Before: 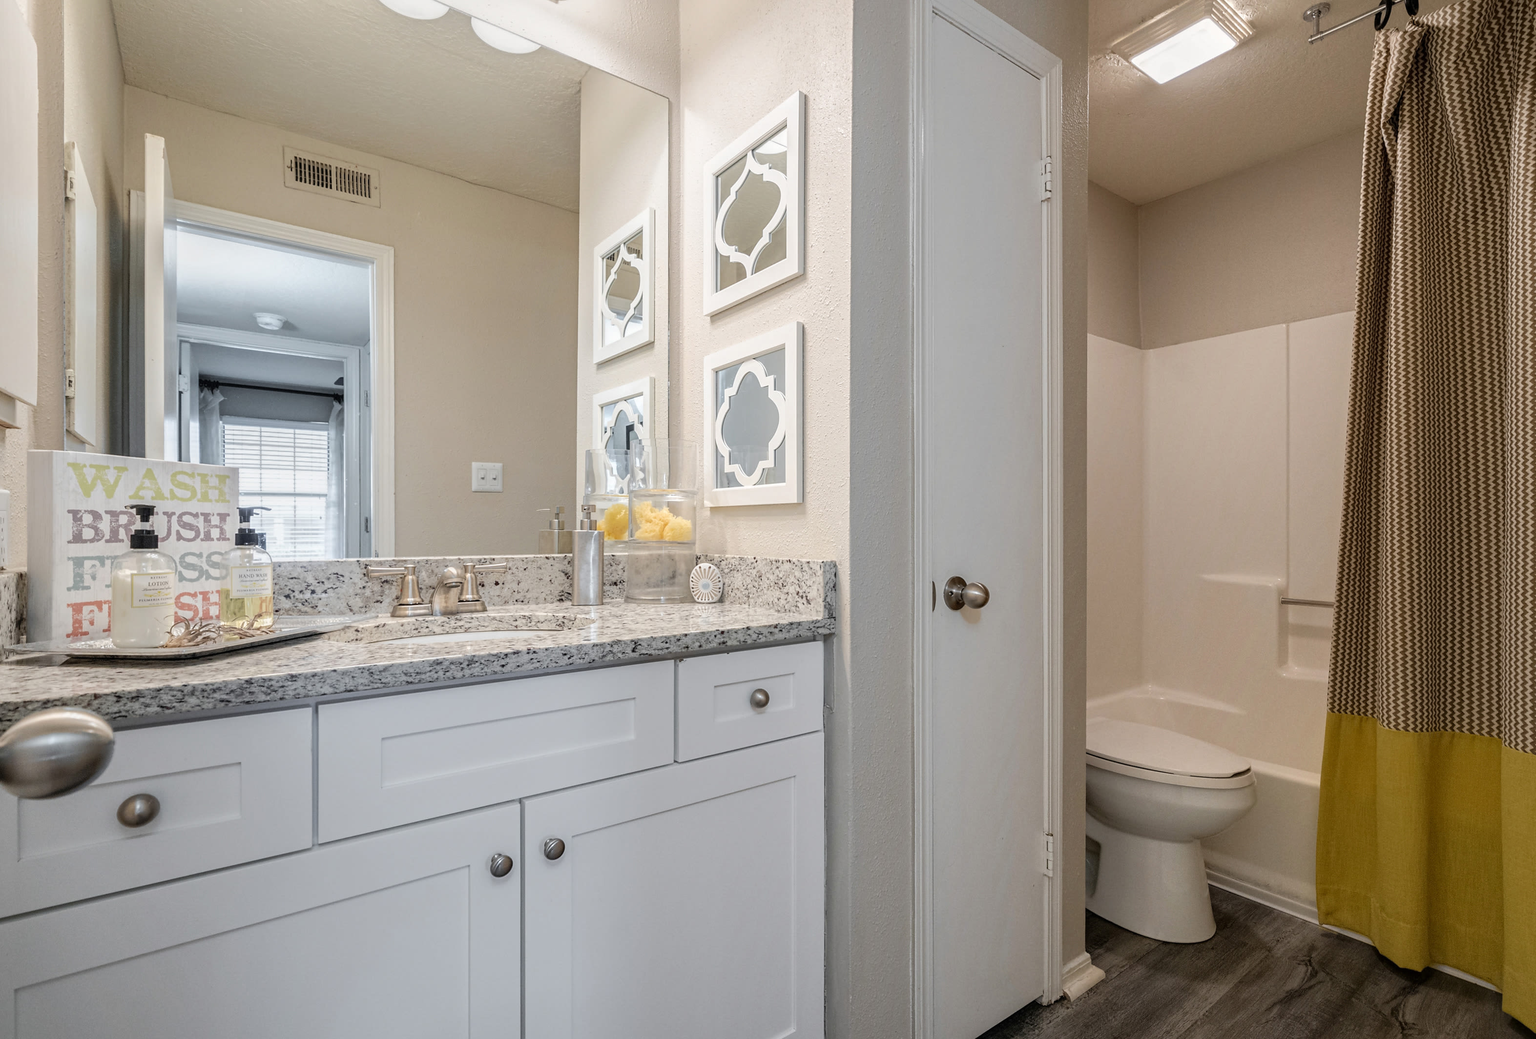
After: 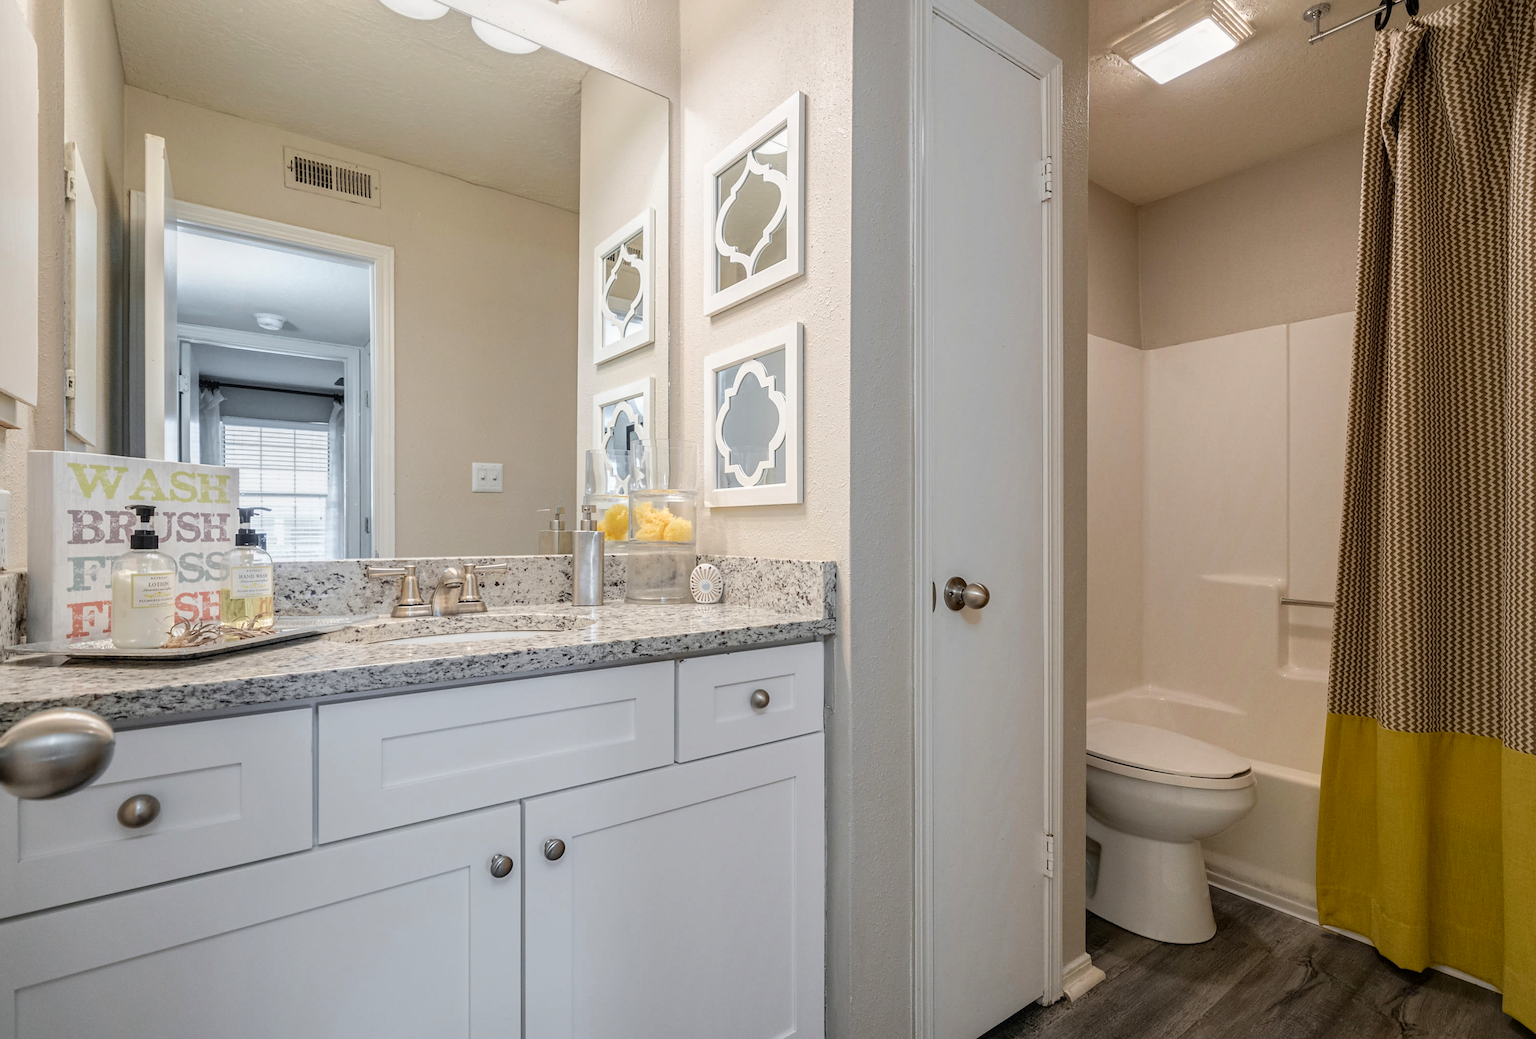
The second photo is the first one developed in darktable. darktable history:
contrast brightness saturation: contrast 0.035, saturation 0.151
